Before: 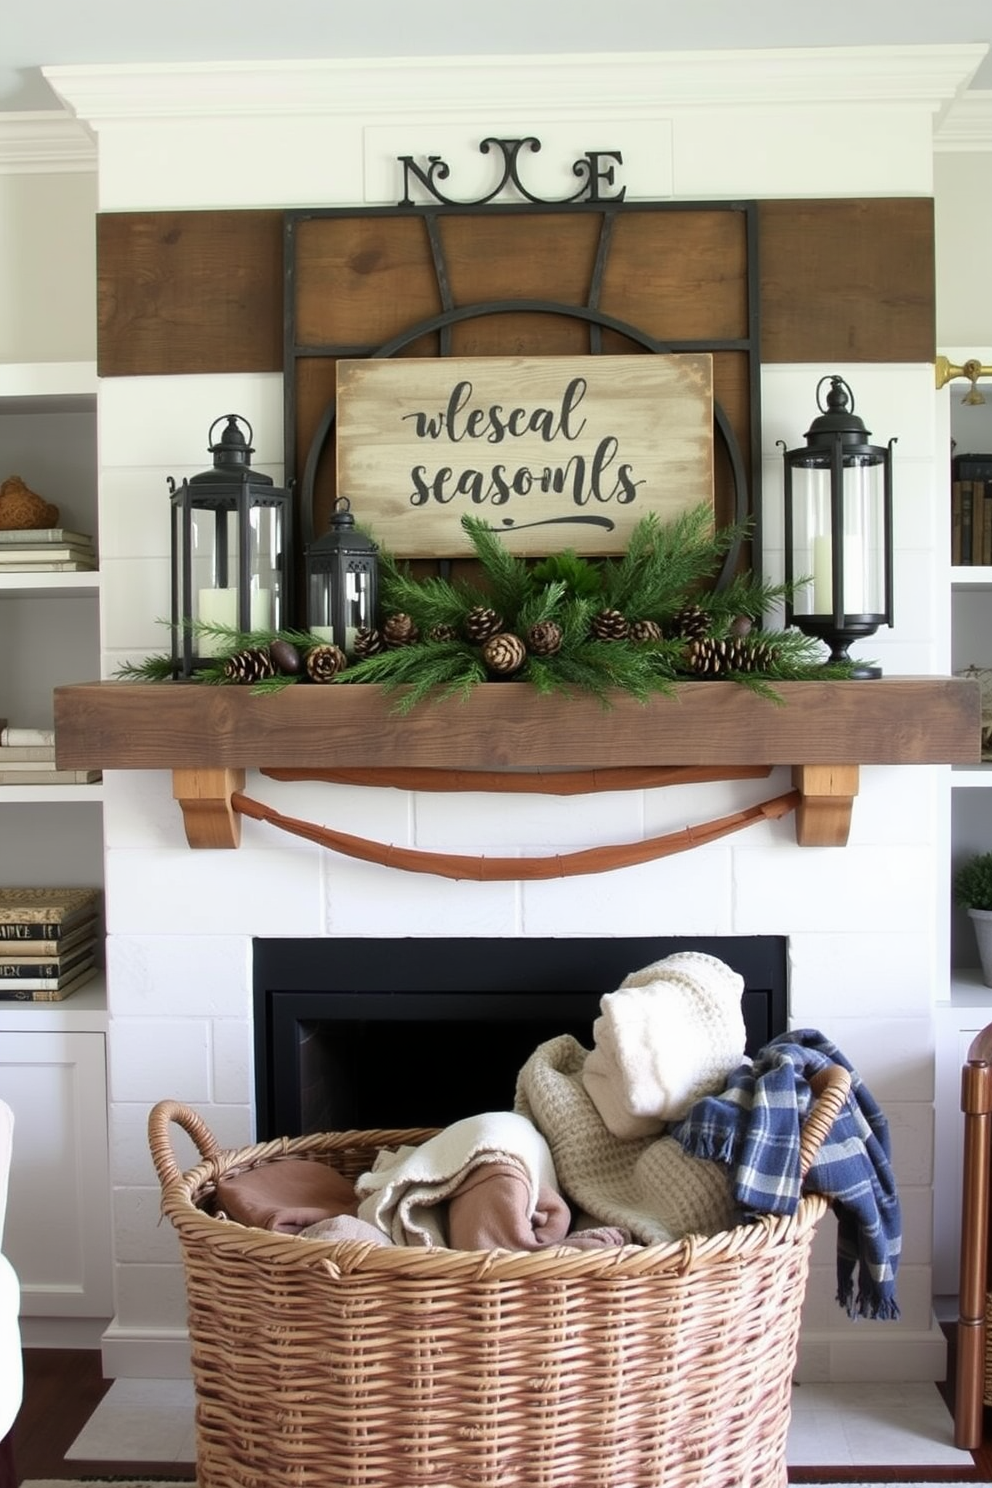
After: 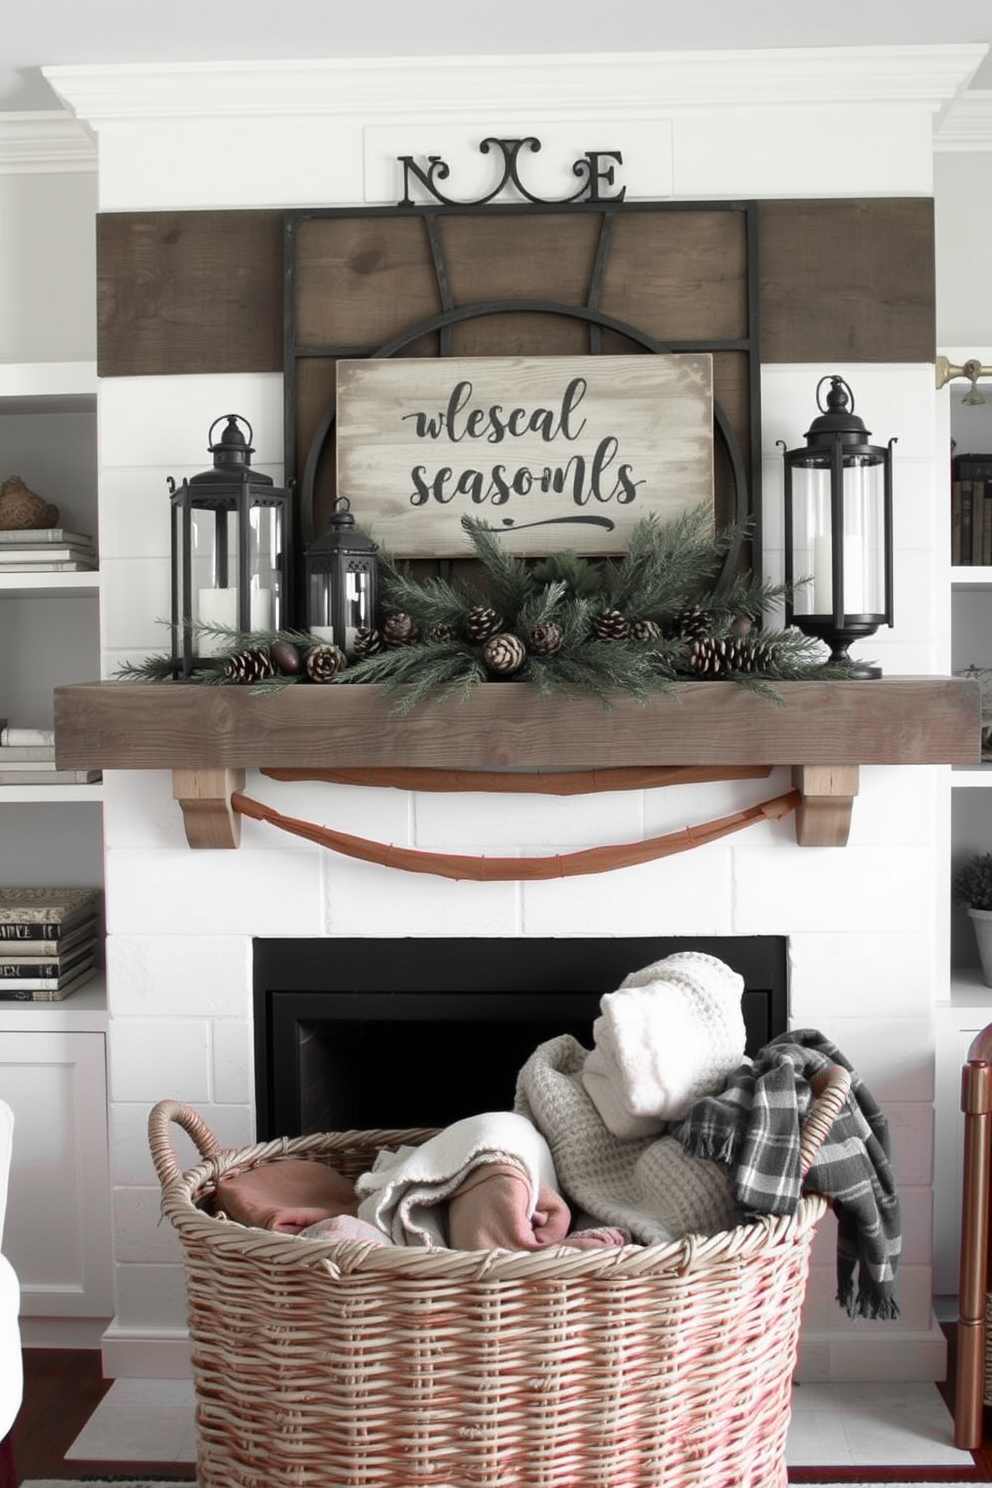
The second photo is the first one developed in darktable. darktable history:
shadows and highlights: radius 333.74, shadows 64.86, highlights 5.92, compress 87.24%, soften with gaussian
color zones: curves: ch1 [(0, 0.831) (0.08, 0.771) (0.157, 0.268) (0.241, 0.207) (0.562, -0.005) (0.714, -0.013) (0.876, 0.01) (1, 0.831)]
